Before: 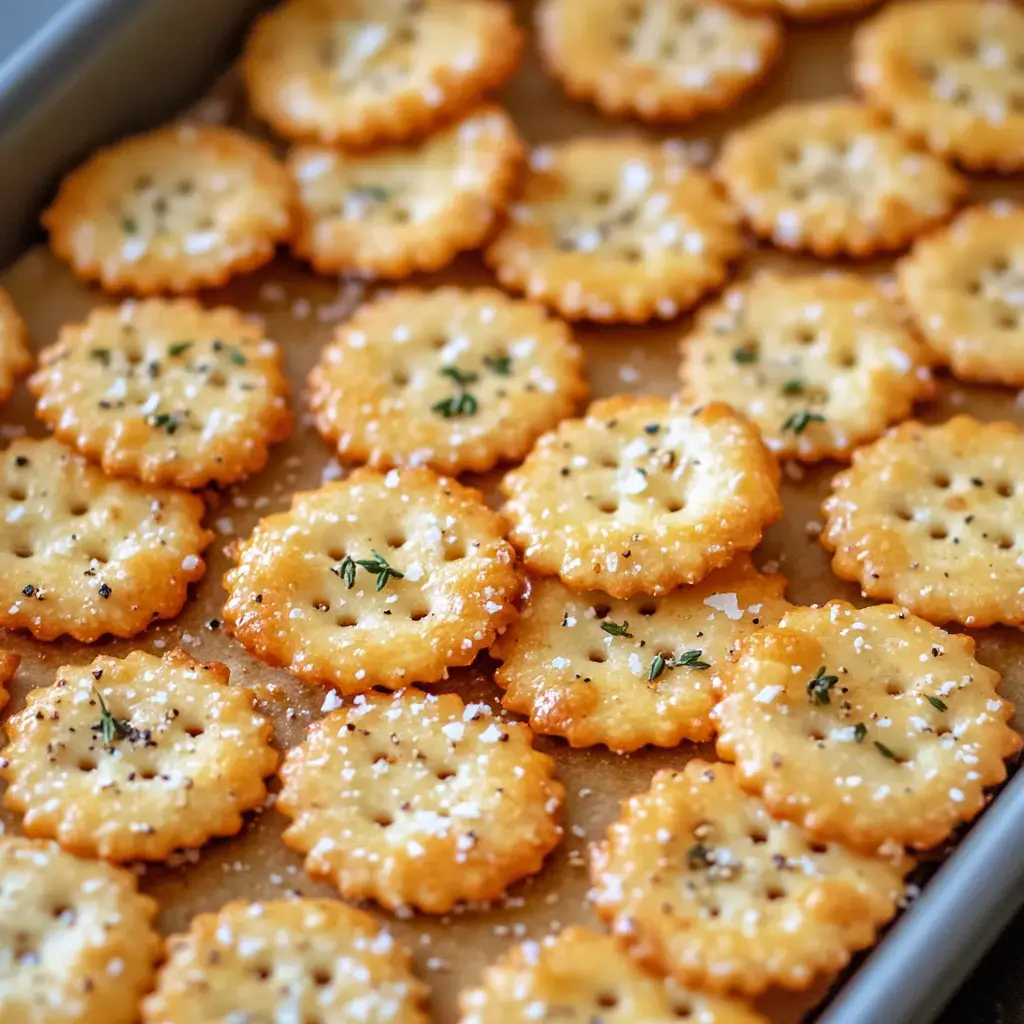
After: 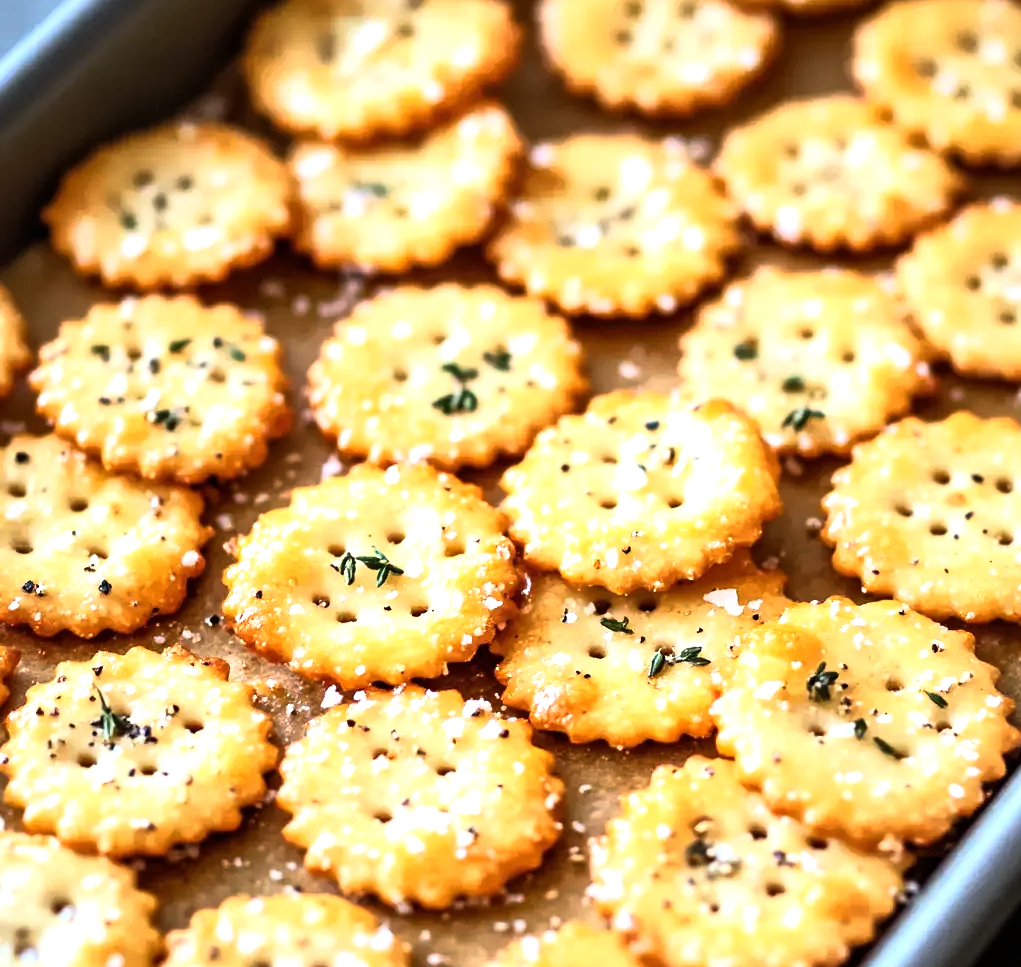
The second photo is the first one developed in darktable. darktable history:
base curve: curves: ch0 [(0, 0) (0.257, 0.25) (0.482, 0.586) (0.757, 0.871) (1, 1)]
crop: top 0.448%, right 0.264%, bottom 5.045%
white balance: emerald 1
tone equalizer: -8 EV -1.08 EV, -7 EV -1.01 EV, -6 EV -0.867 EV, -5 EV -0.578 EV, -3 EV 0.578 EV, -2 EV 0.867 EV, -1 EV 1.01 EV, +0 EV 1.08 EV, edges refinement/feathering 500, mask exposure compensation -1.57 EV, preserve details no
